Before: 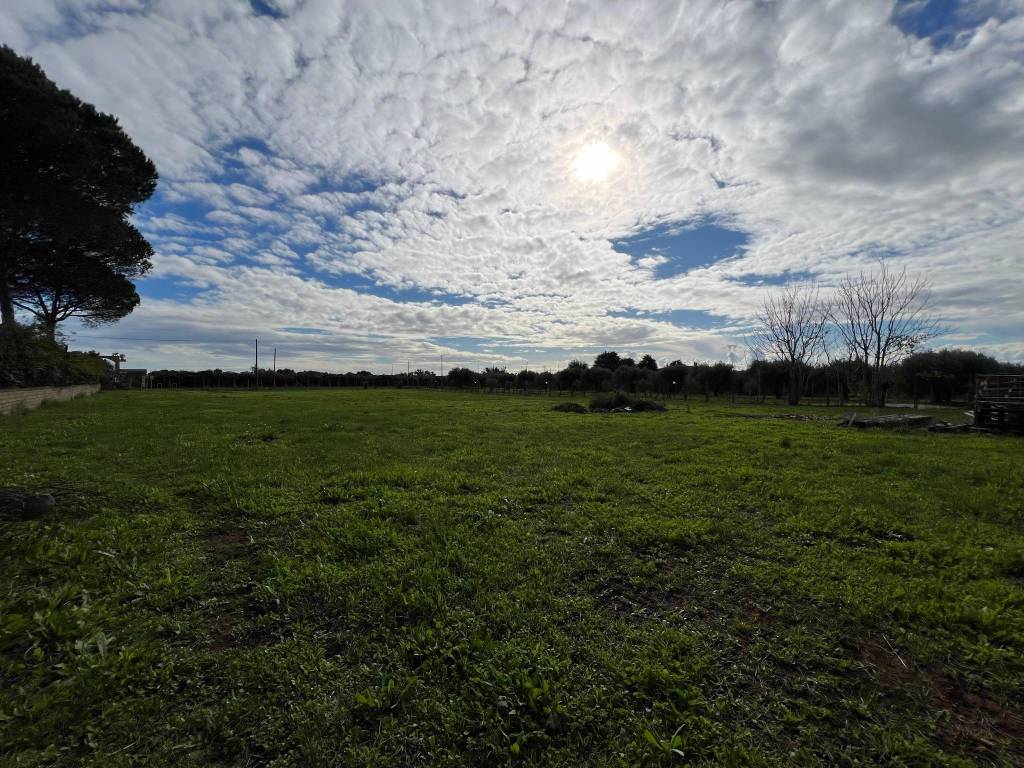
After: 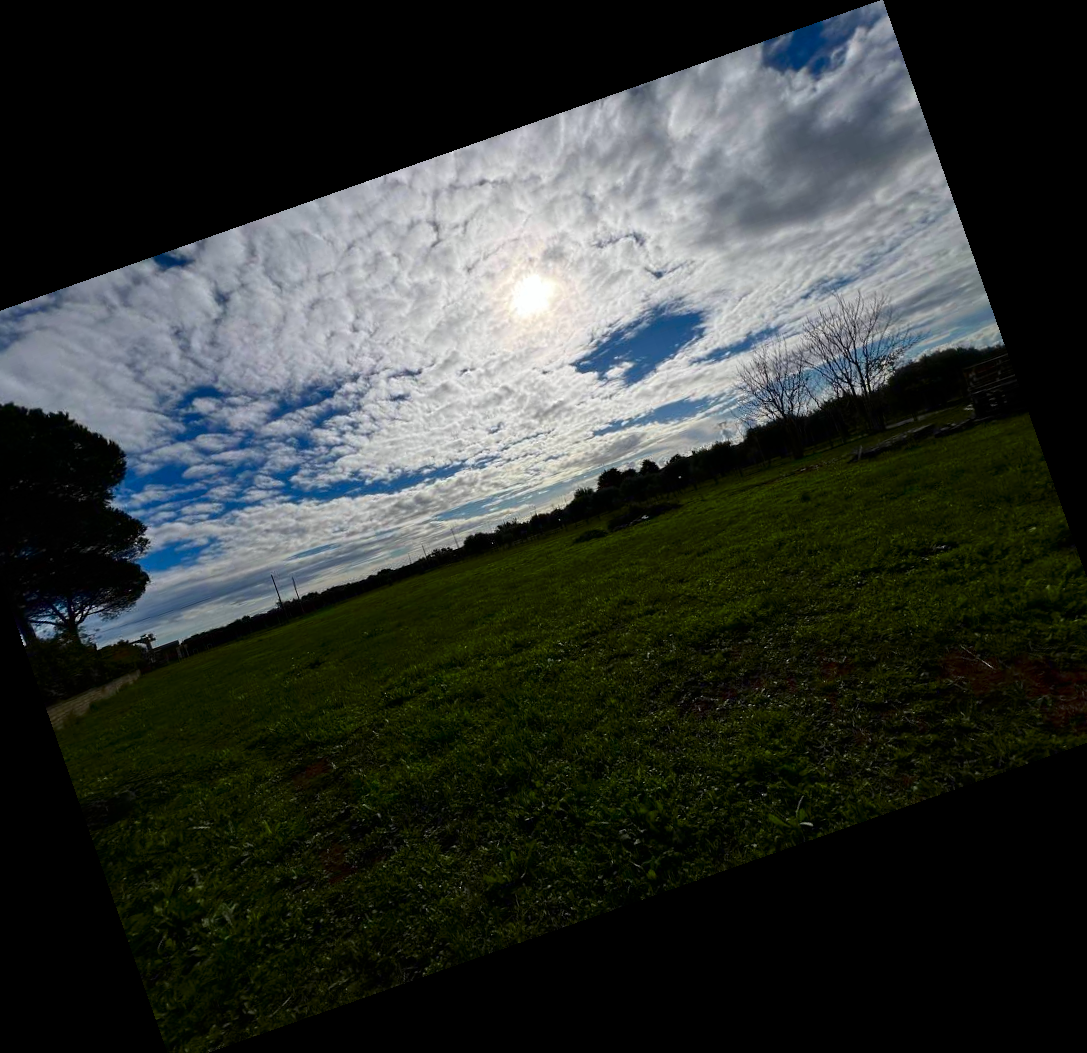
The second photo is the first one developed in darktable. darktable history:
crop and rotate: angle 19.43°, left 6.812%, right 4.125%, bottom 1.087%
contrast brightness saturation: contrast 0.13, brightness -0.24, saturation 0.14
